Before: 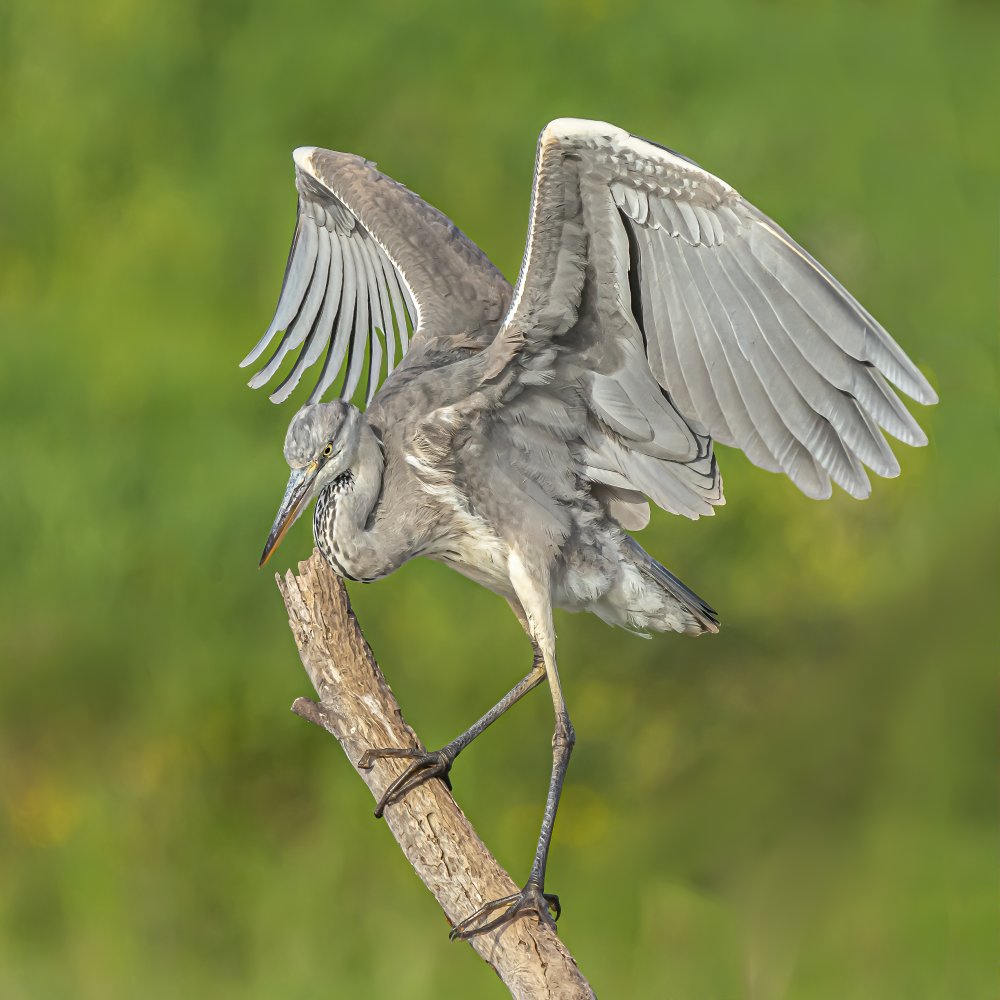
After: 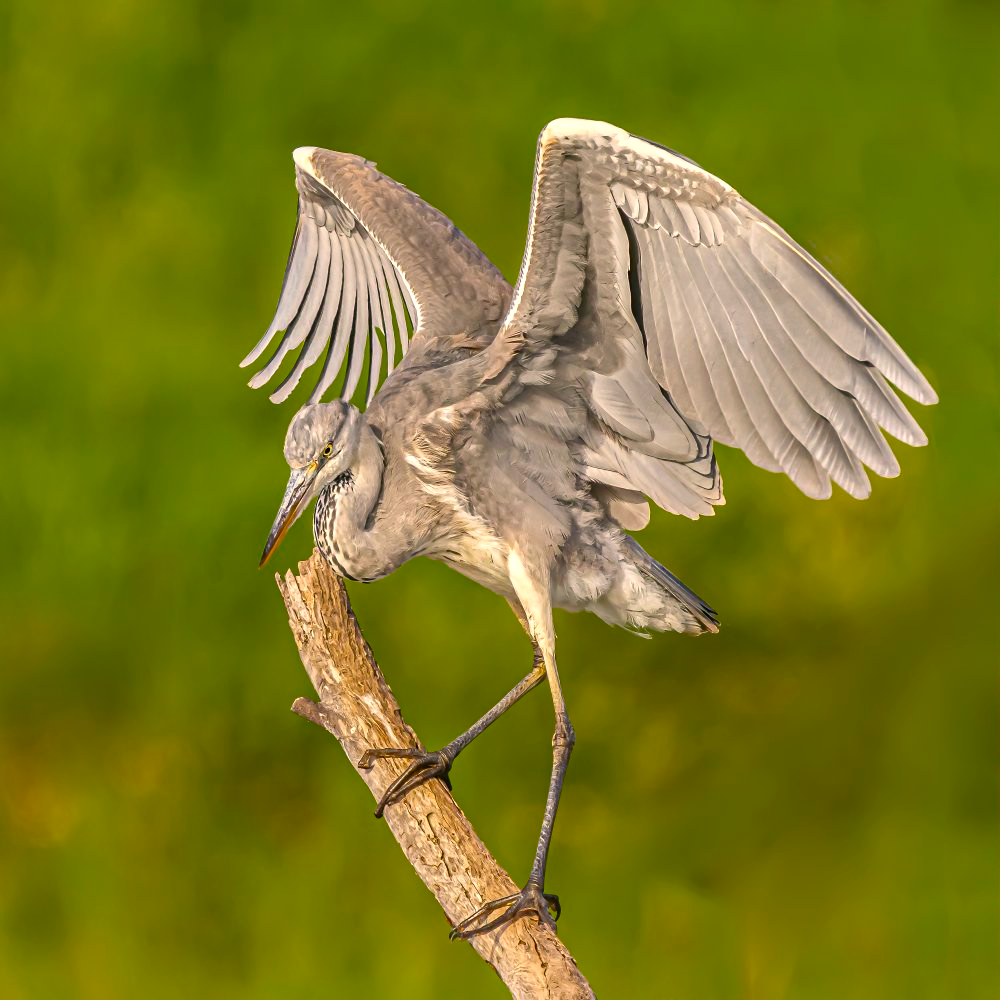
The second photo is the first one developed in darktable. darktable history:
color balance rgb: linear chroma grading › shadows 31.903%, linear chroma grading › global chroma -2.231%, linear chroma grading › mid-tones 4.293%, perceptual saturation grading › global saturation 29.858%, perceptual brilliance grading › highlights 11.593%, global vibrance -0.831%, saturation formula JzAzBz (2021)
color correction: highlights a* 11.6, highlights b* 12.33
